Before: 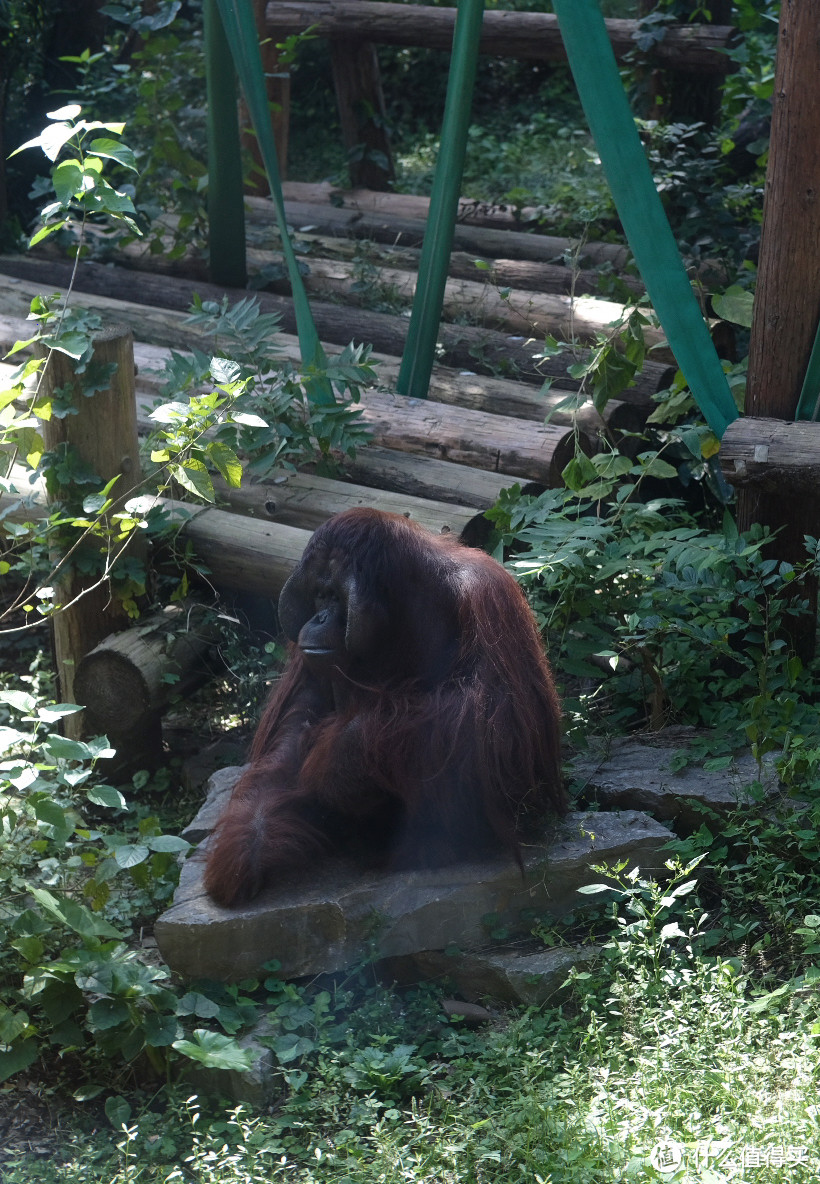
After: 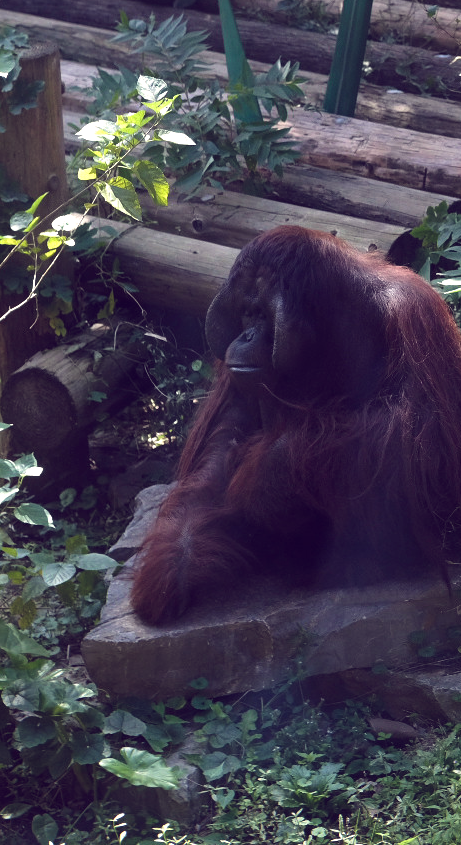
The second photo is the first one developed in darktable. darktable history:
crop: left 8.966%, top 23.852%, right 34.699%, bottom 4.703%
color balance: lift [1.001, 0.997, 0.99, 1.01], gamma [1.007, 1, 0.975, 1.025], gain [1, 1.065, 1.052, 0.935], contrast 13.25%
